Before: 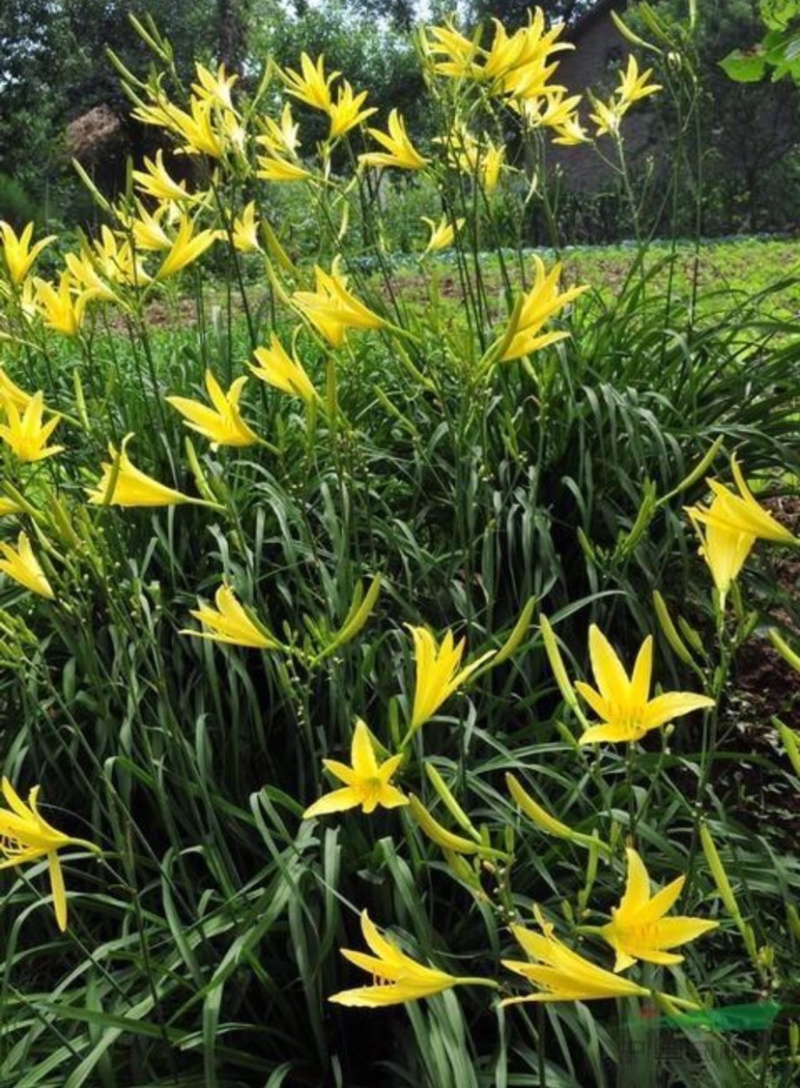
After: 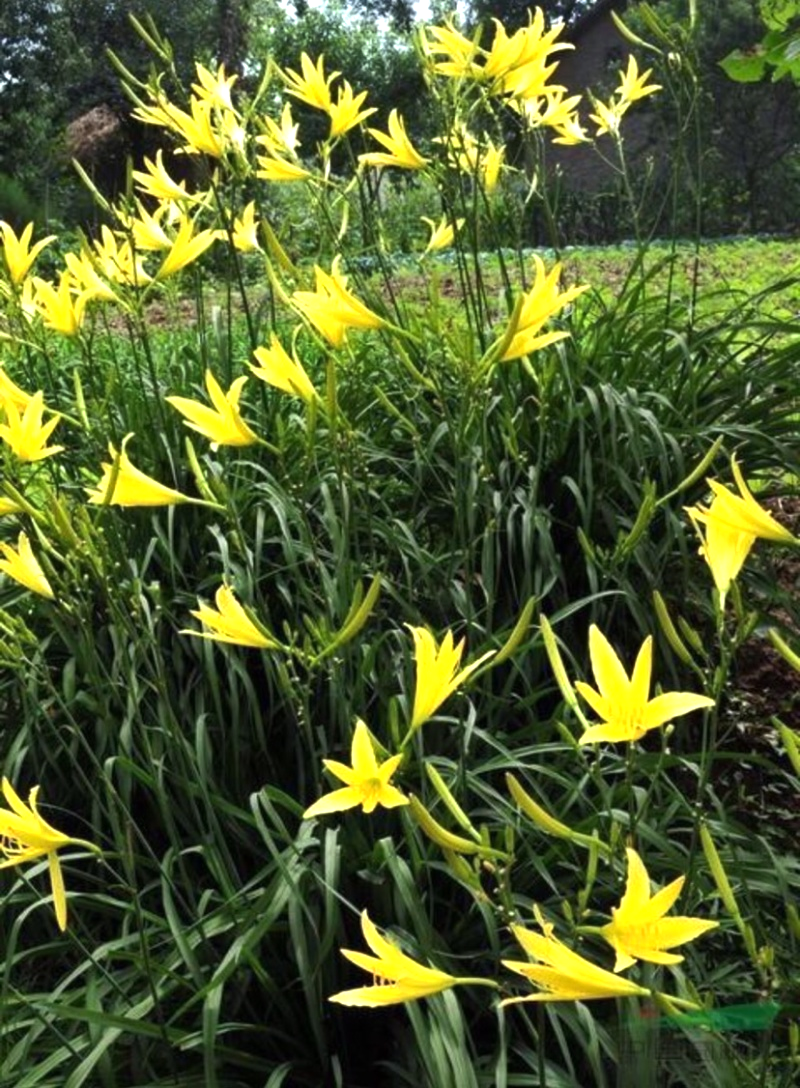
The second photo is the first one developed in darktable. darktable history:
tone equalizer: -8 EV 0.001 EV, -7 EV -0.001 EV, -6 EV 0.002 EV, -5 EV -0.021 EV, -4 EV -0.105 EV, -3 EV -0.163 EV, -2 EV 0.268 EV, -1 EV 0.718 EV, +0 EV 0.519 EV, mask exposure compensation -0.488 EV
